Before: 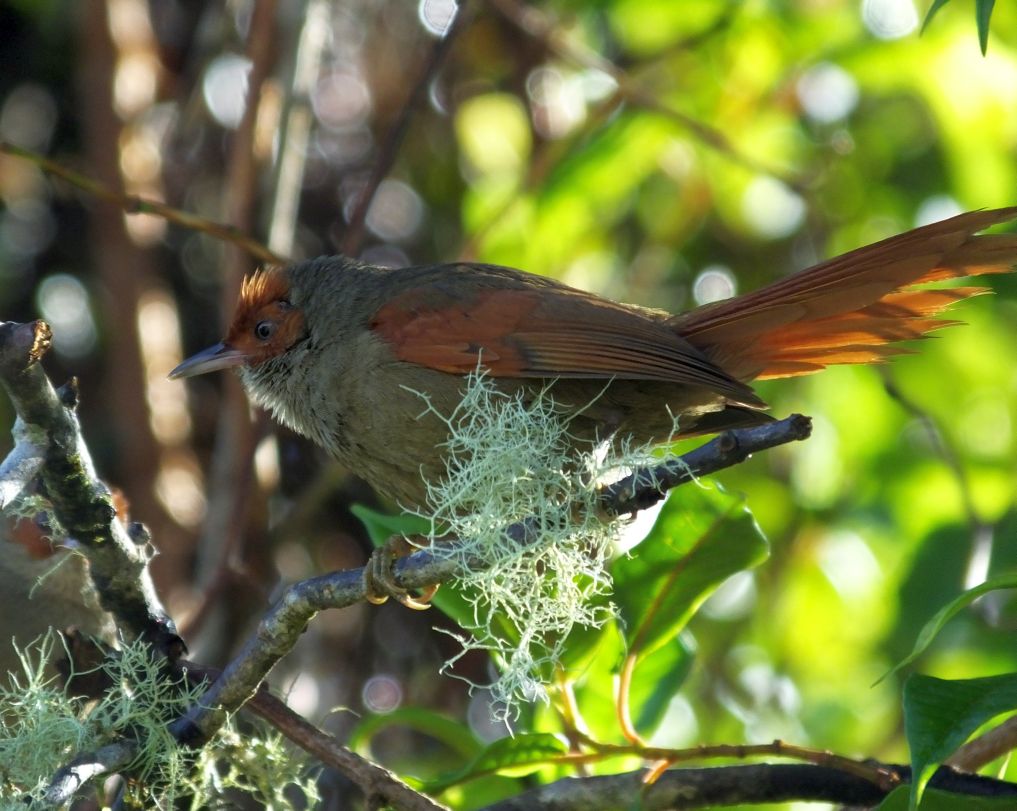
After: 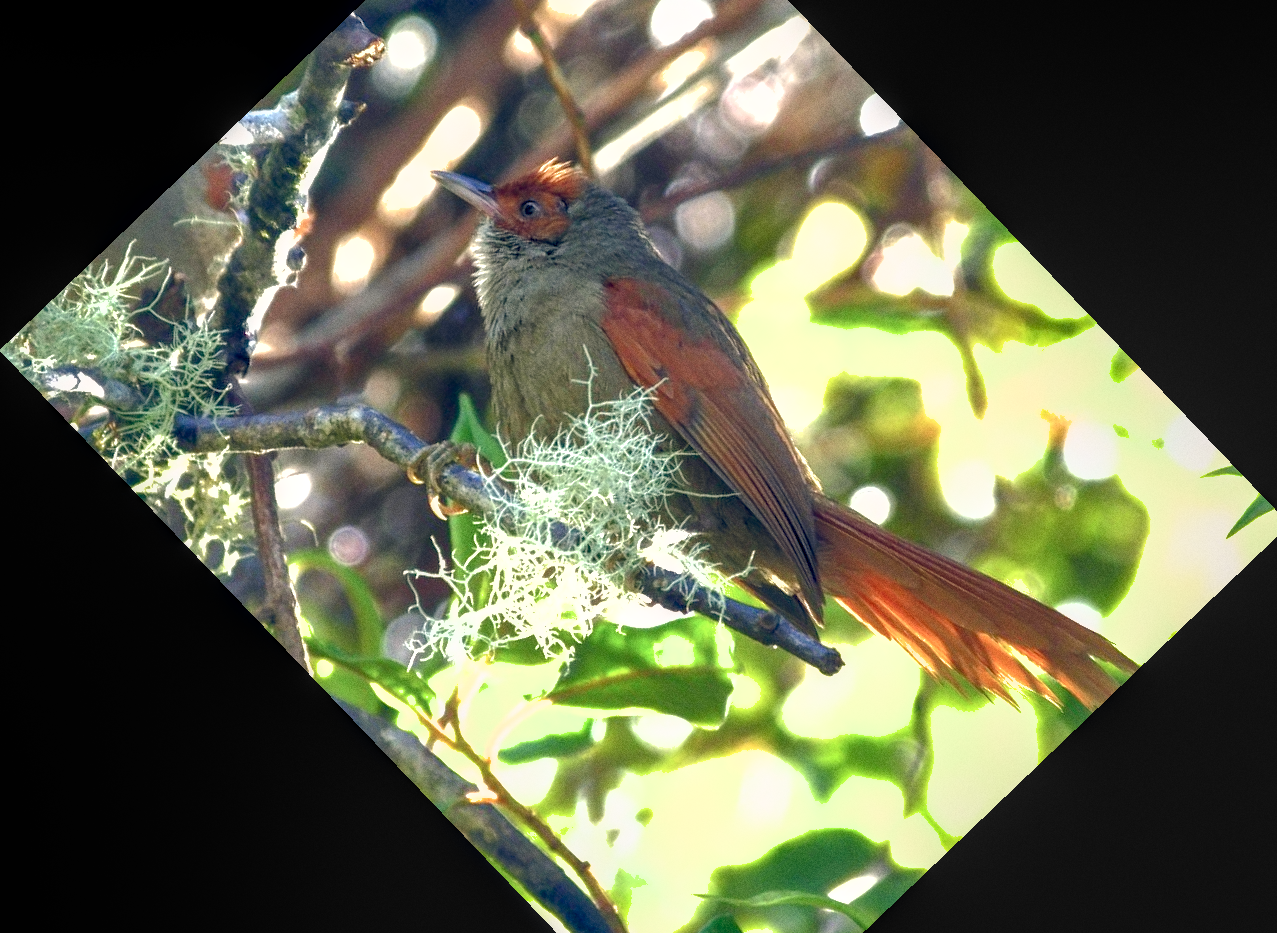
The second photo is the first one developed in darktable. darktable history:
grain: coarseness 0.09 ISO
local contrast: on, module defaults
shadows and highlights: on, module defaults
crop and rotate: angle -46.26°, top 16.234%, right 0.912%, bottom 11.704%
exposure: black level correction 0, exposure 1.1 EV, compensate highlight preservation false
color balance rgb: highlights gain › chroma 2.94%, highlights gain › hue 60.57°, global offset › chroma 0.25%, global offset › hue 256.52°, perceptual saturation grading › global saturation 20%, perceptual saturation grading › highlights -50%, perceptual saturation grading › shadows 30%, contrast 15%
contrast equalizer: y [[0.5, 0.488, 0.462, 0.461, 0.491, 0.5], [0.5 ×6], [0.5 ×6], [0 ×6], [0 ×6]]
